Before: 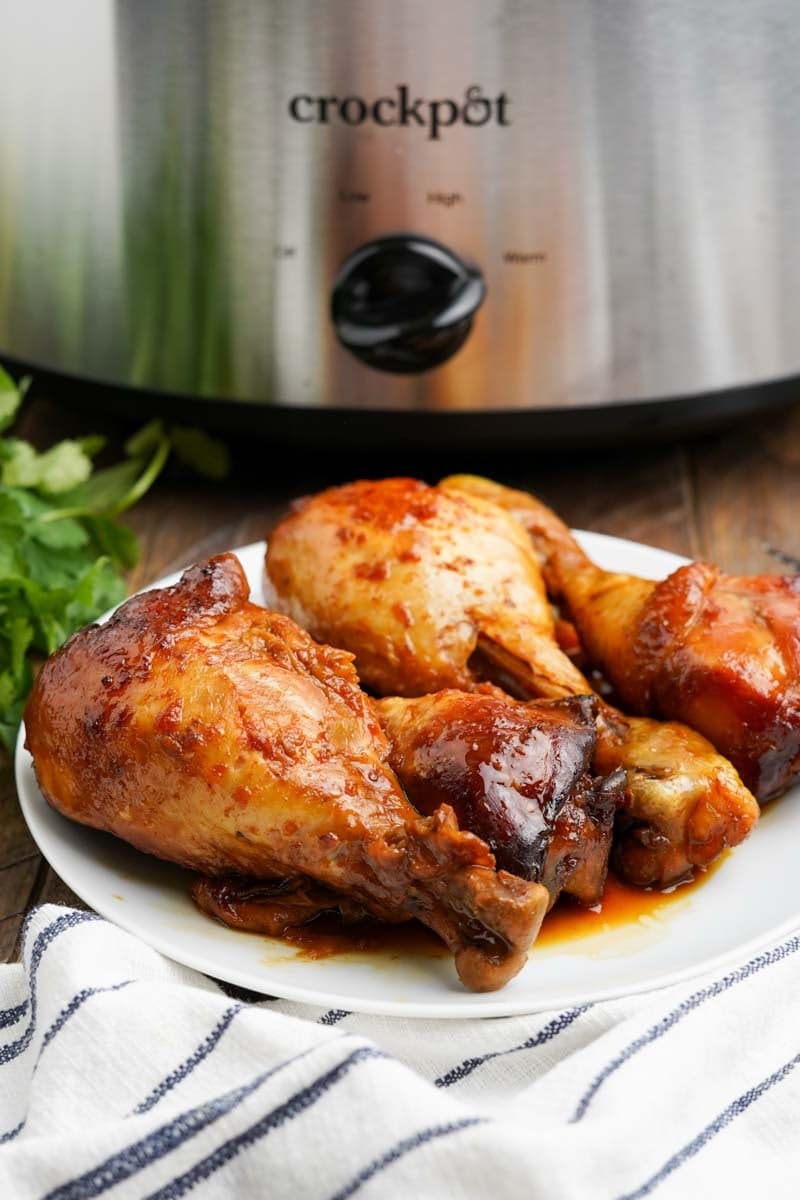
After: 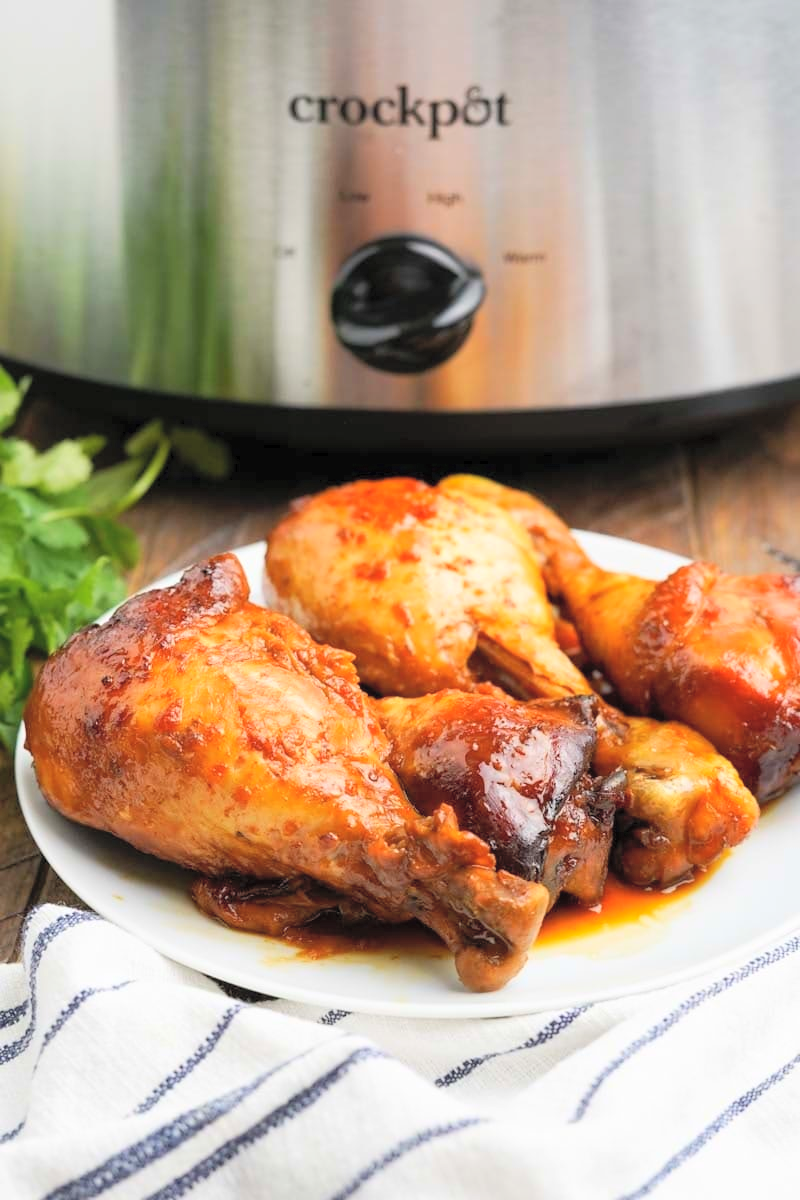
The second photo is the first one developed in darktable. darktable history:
contrast brightness saturation: contrast 0.102, brightness 0.299, saturation 0.146
